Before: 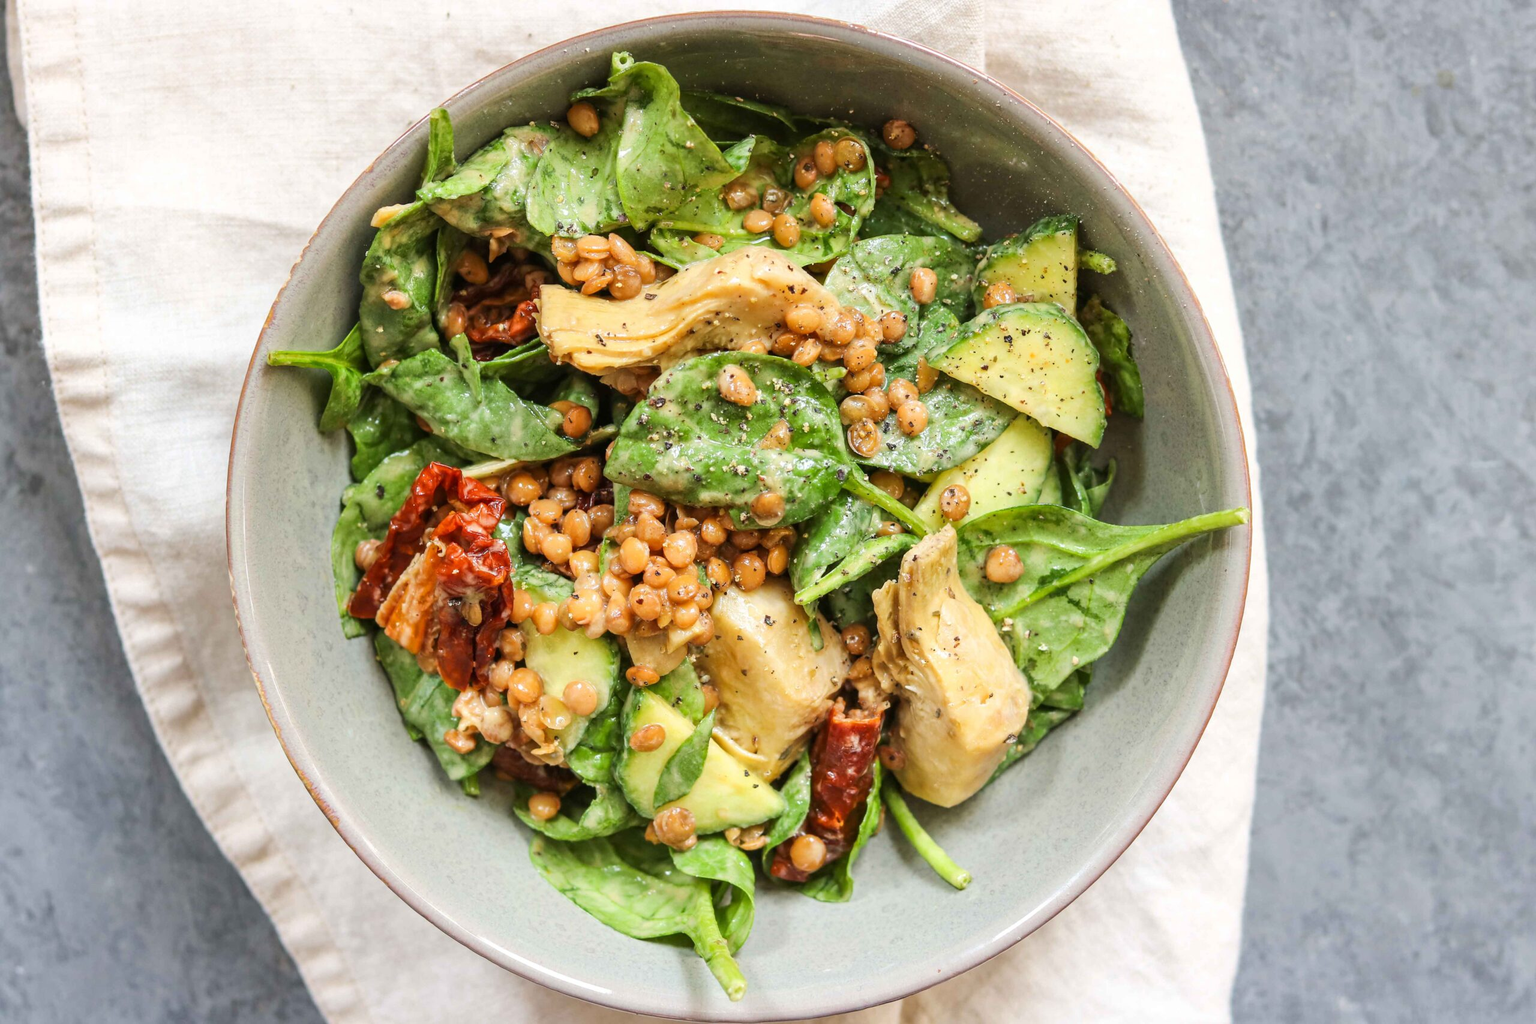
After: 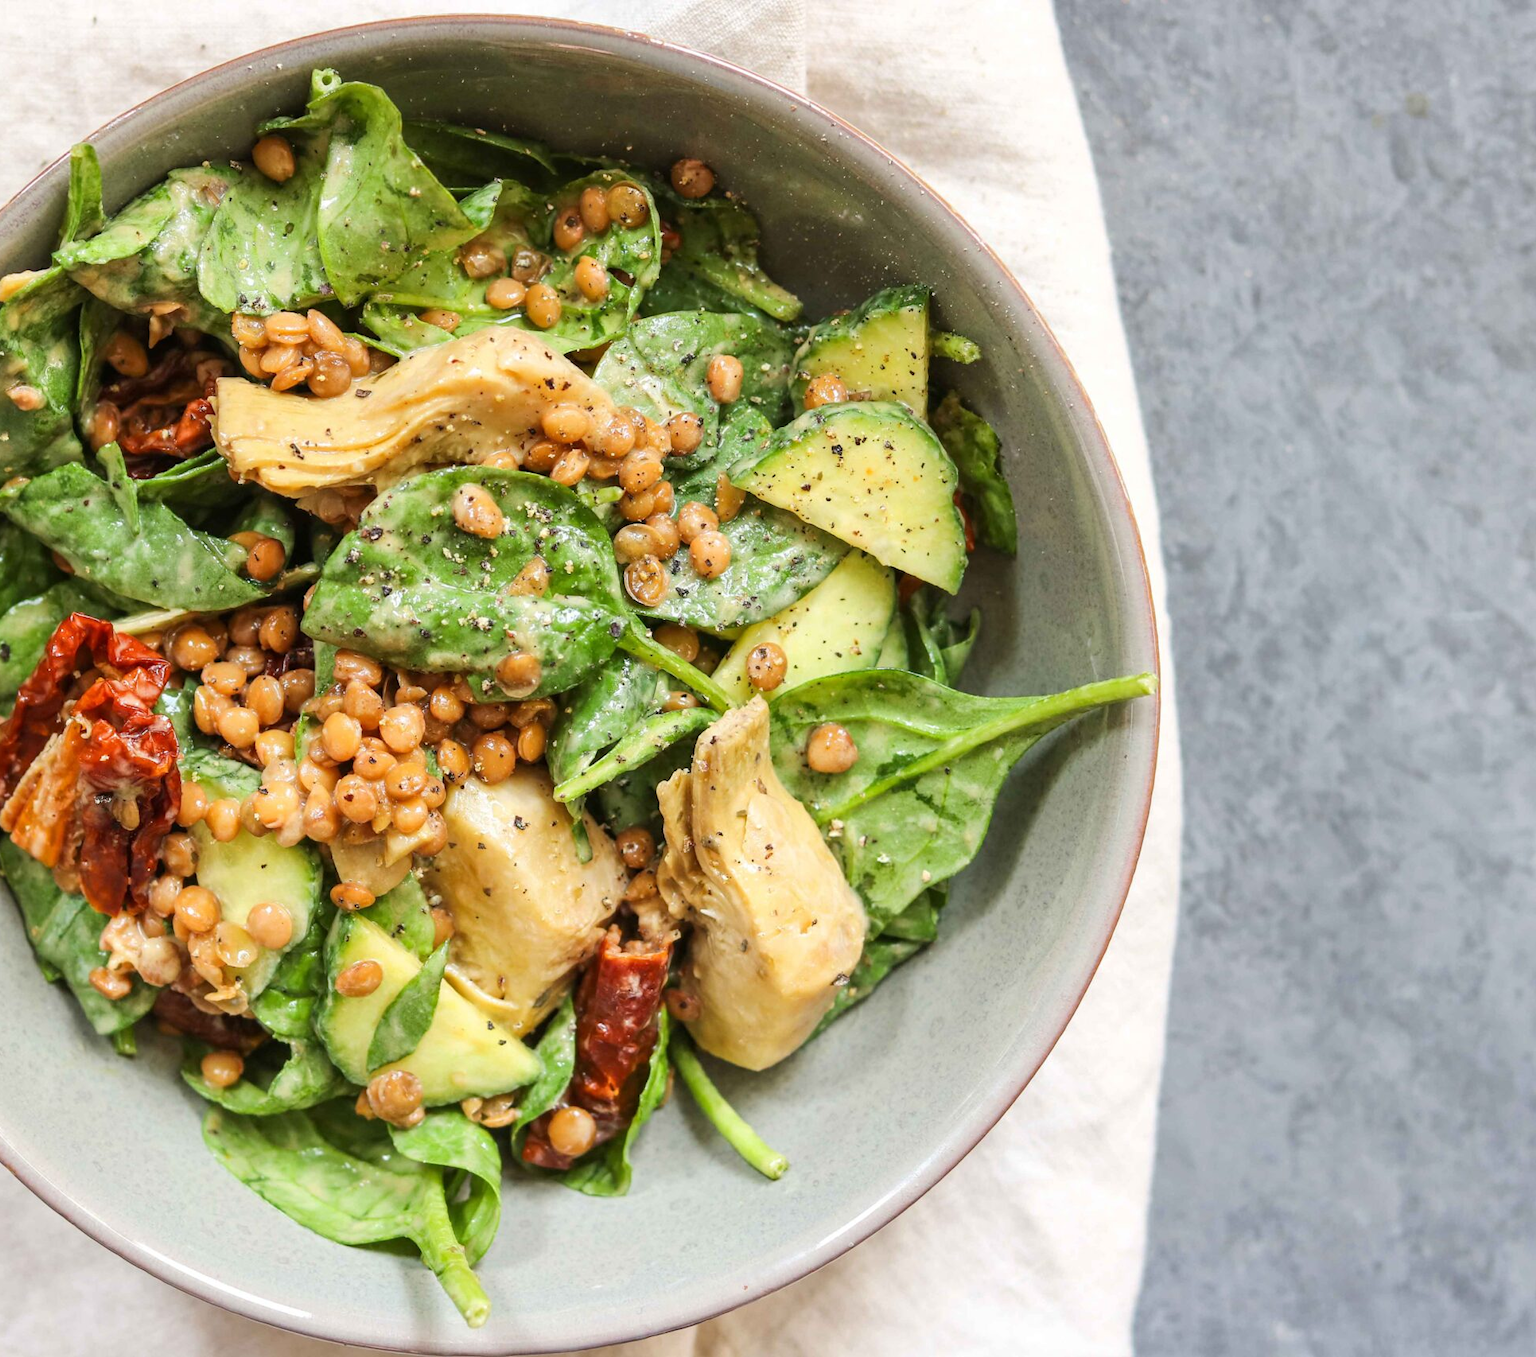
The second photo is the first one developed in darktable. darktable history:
crop and rotate: left 24.532%
